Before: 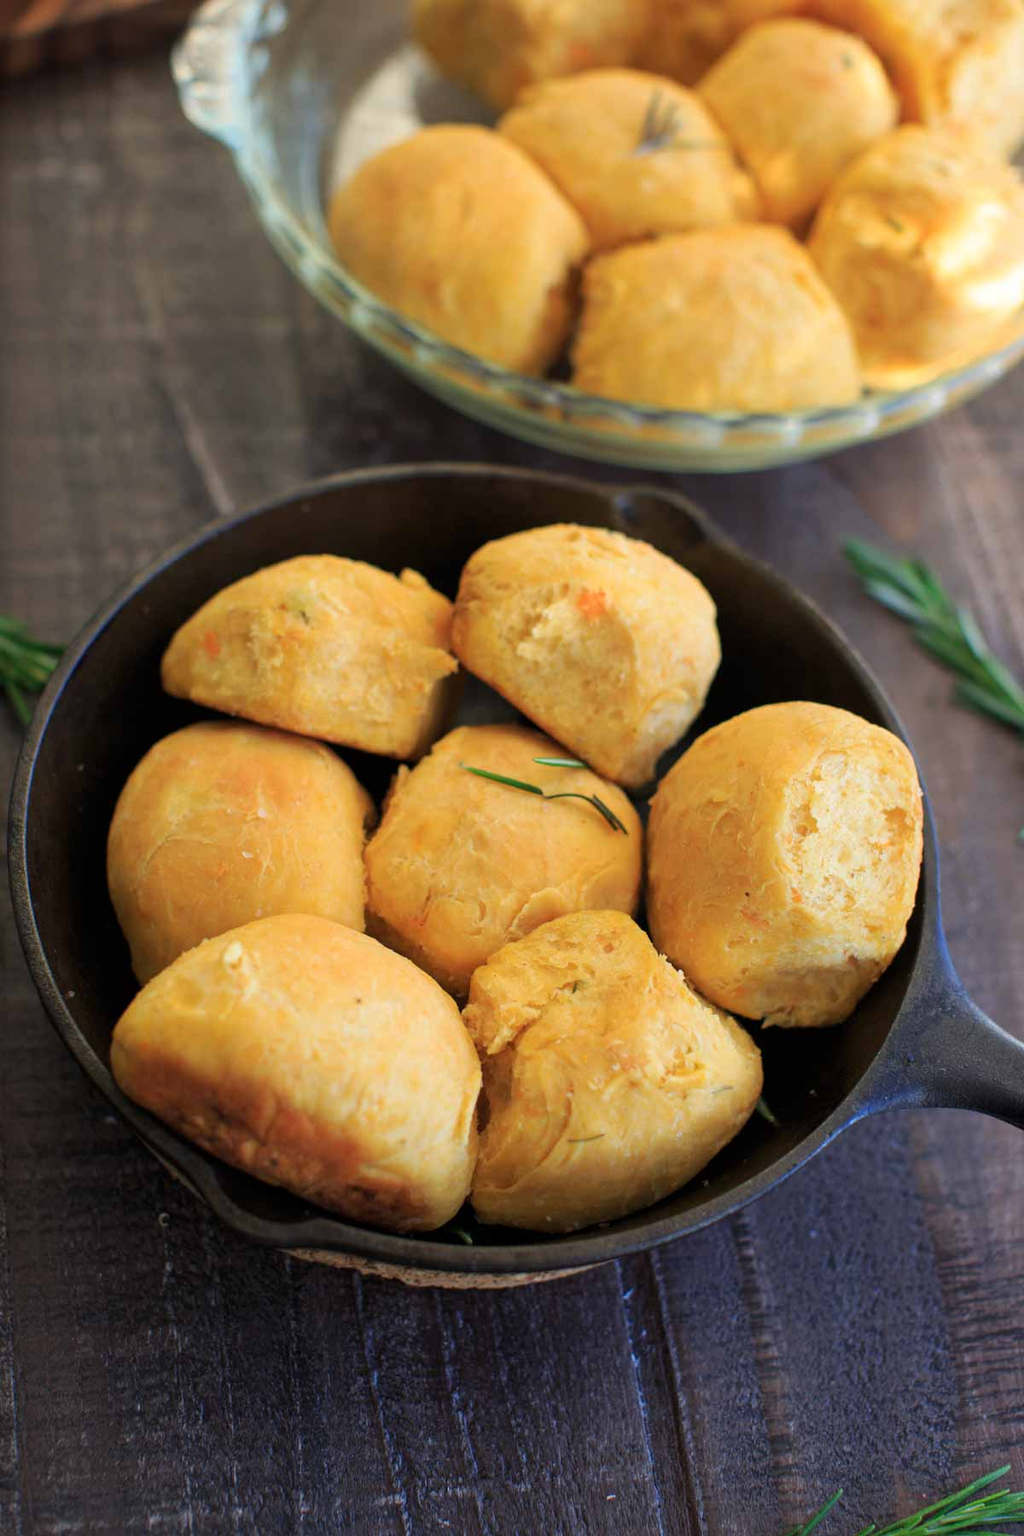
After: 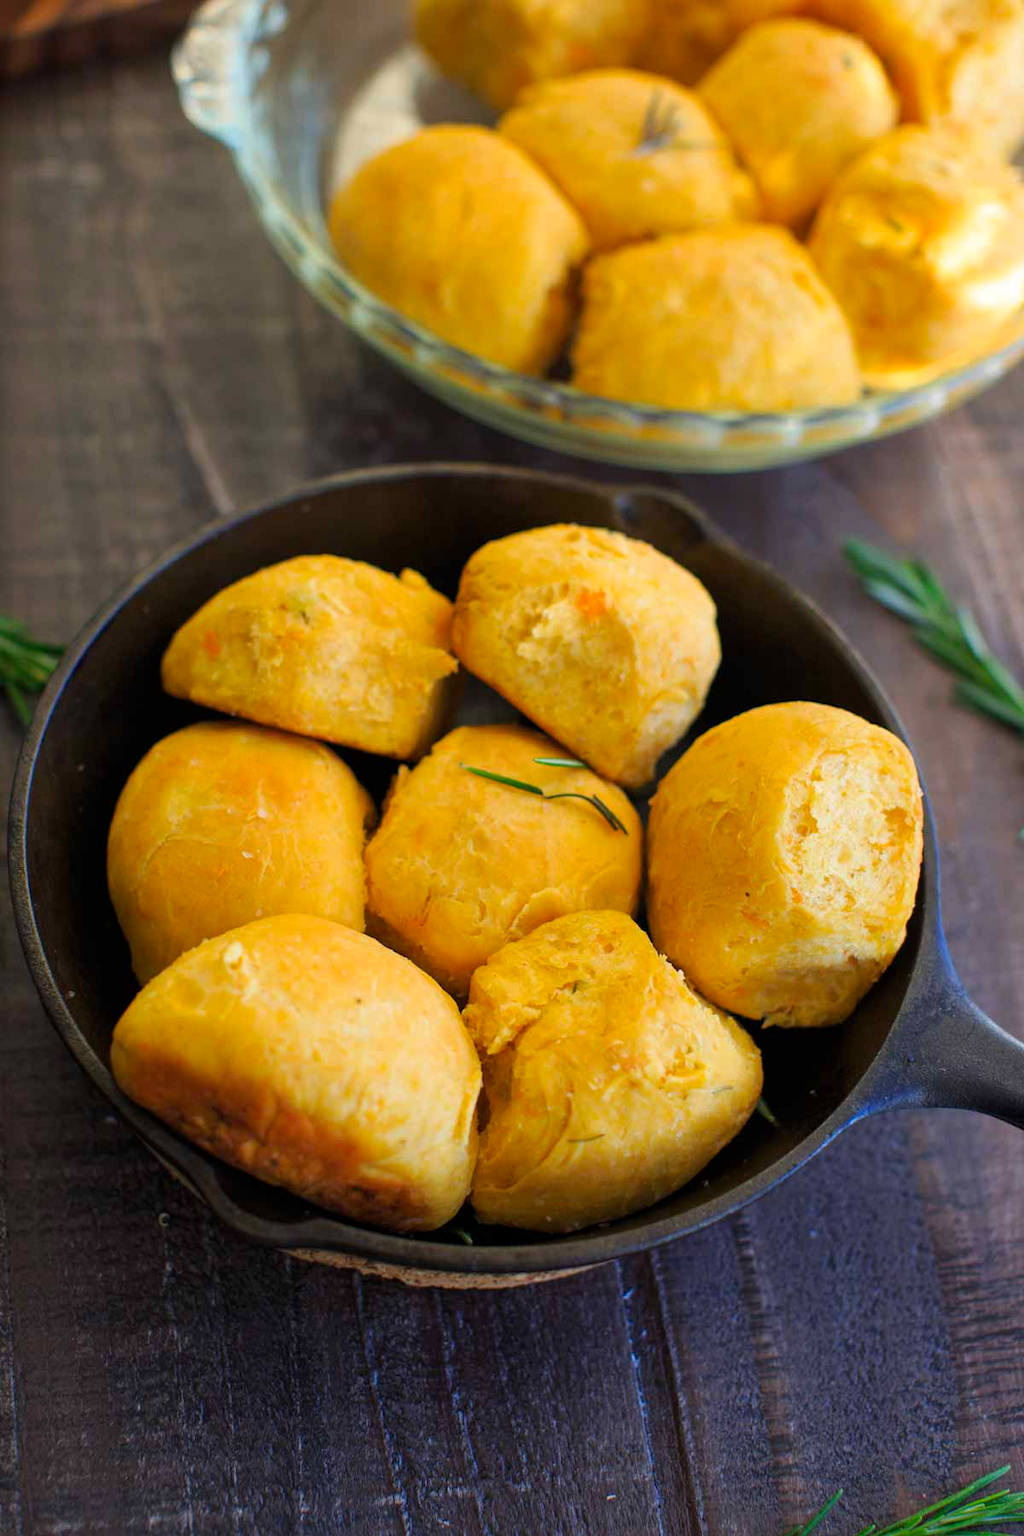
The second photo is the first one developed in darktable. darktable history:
color balance rgb: perceptual saturation grading › global saturation 25.569%
